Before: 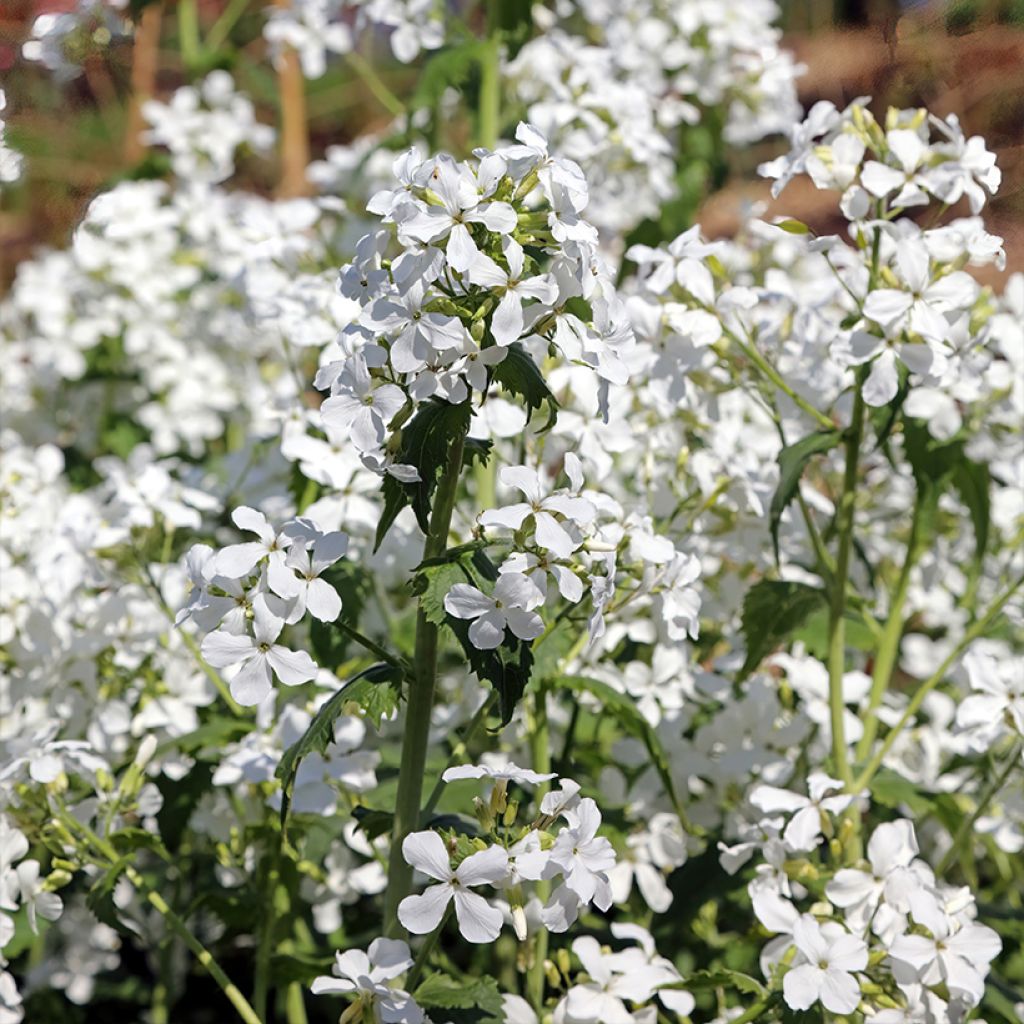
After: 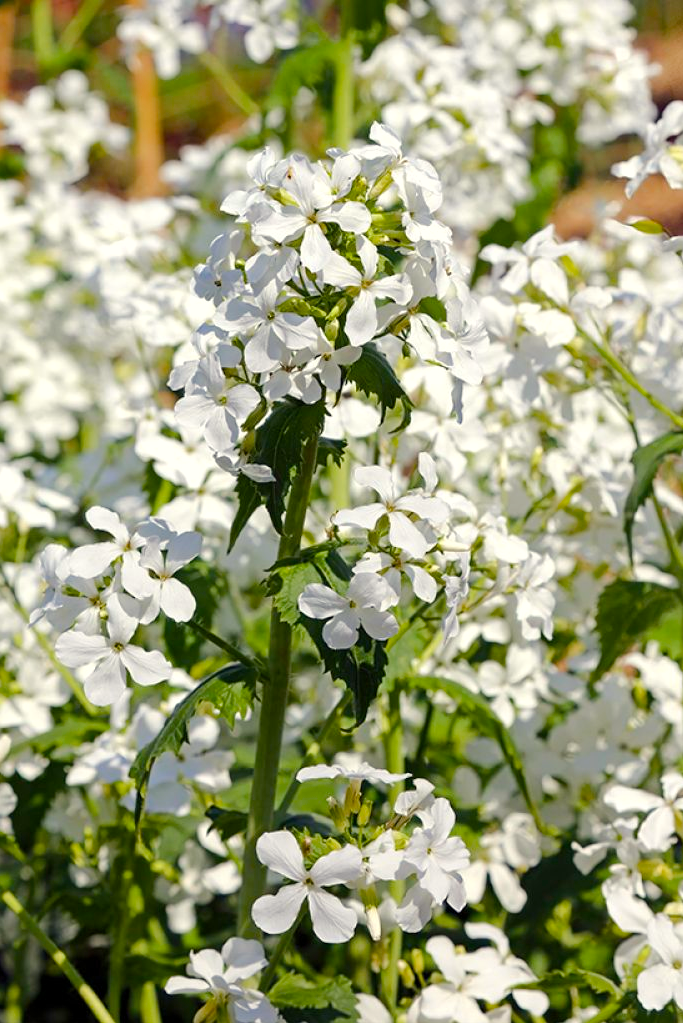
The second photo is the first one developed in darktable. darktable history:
color balance rgb: highlights gain › luminance 5.955%, highlights gain › chroma 2.609%, highlights gain › hue 87.49°, perceptual saturation grading › global saturation 20%, perceptual saturation grading › highlights -13.969%, perceptual saturation grading › shadows 49.838%, perceptual brilliance grading › mid-tones 9.694%, perceptual brilliance grading › shadows 15.271%, global vibrance 9.721%
crop and rotate: left 14.35%, right 18.937%
